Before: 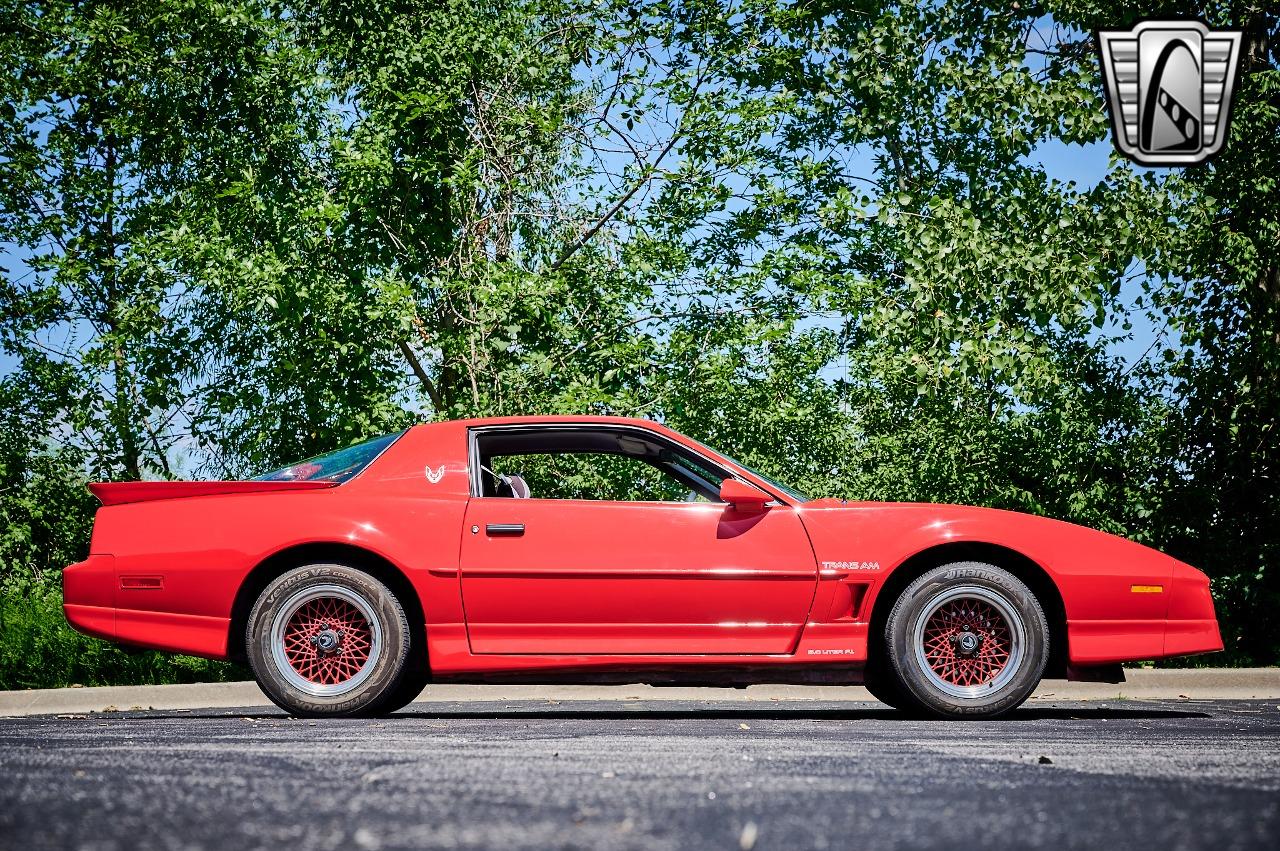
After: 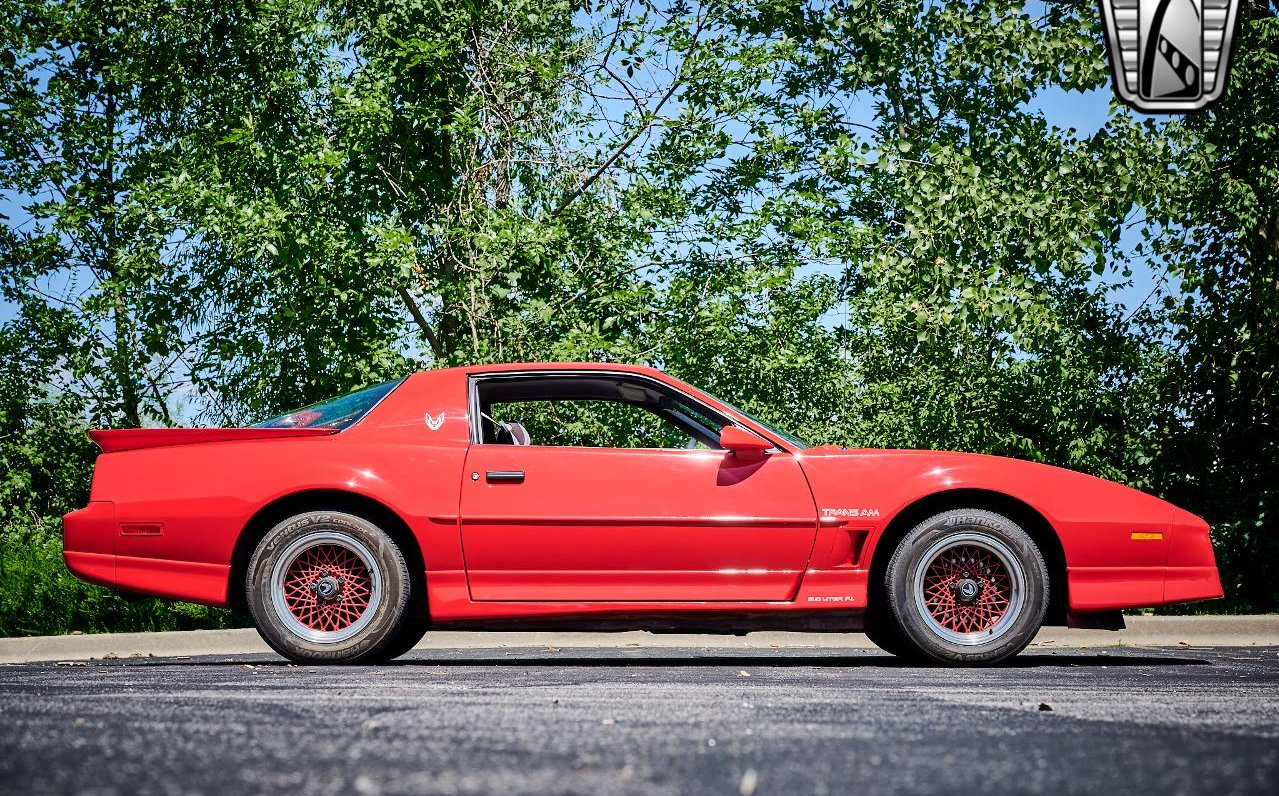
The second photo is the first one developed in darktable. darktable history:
crop and rotate: top 6.436%
tone equalizer: on, module defaults
